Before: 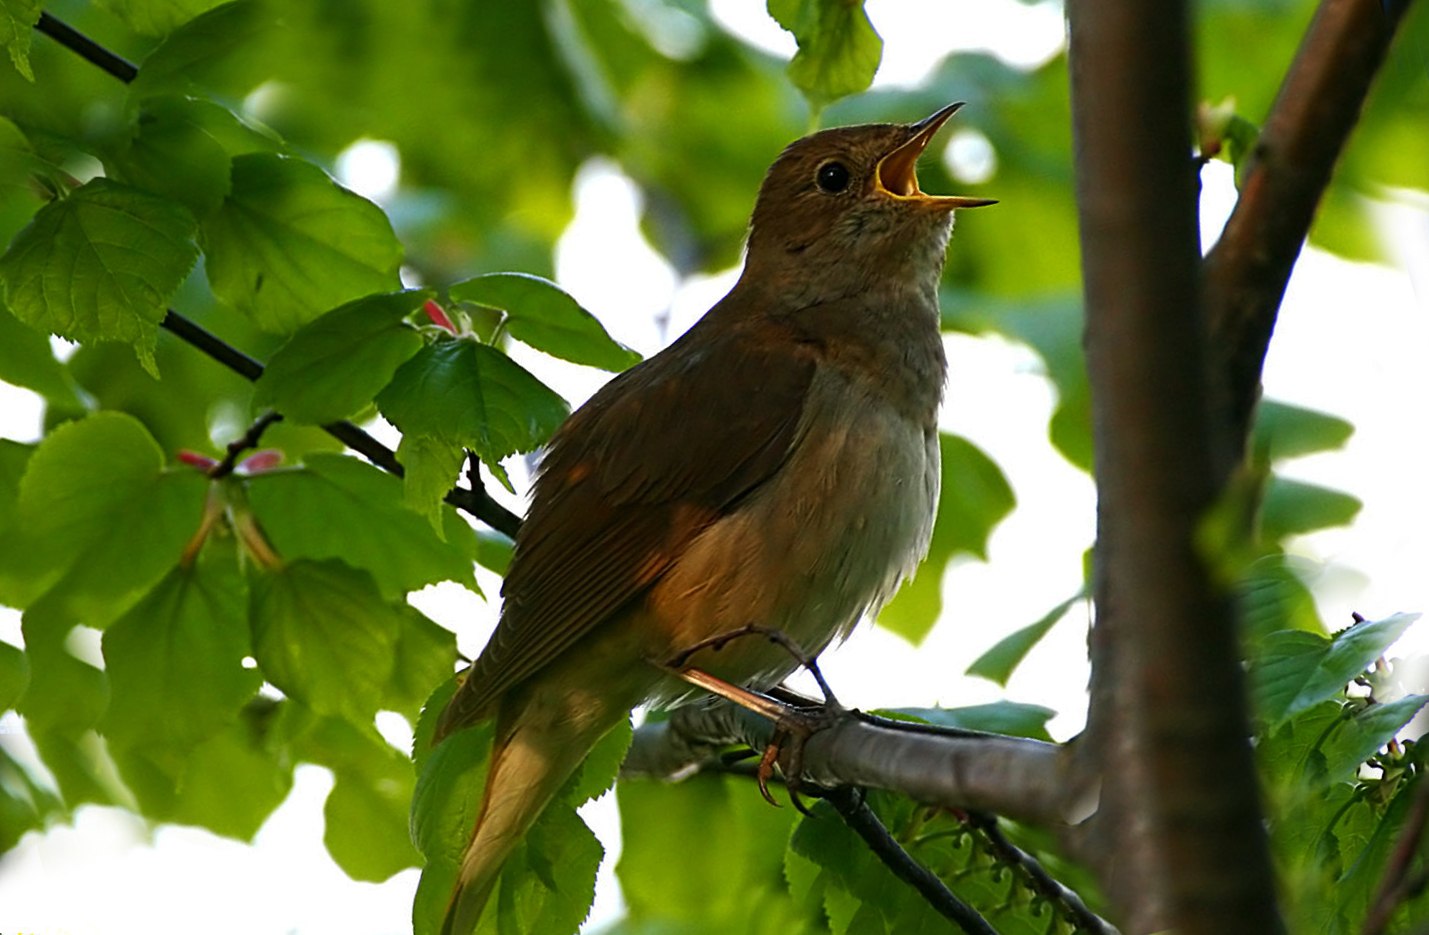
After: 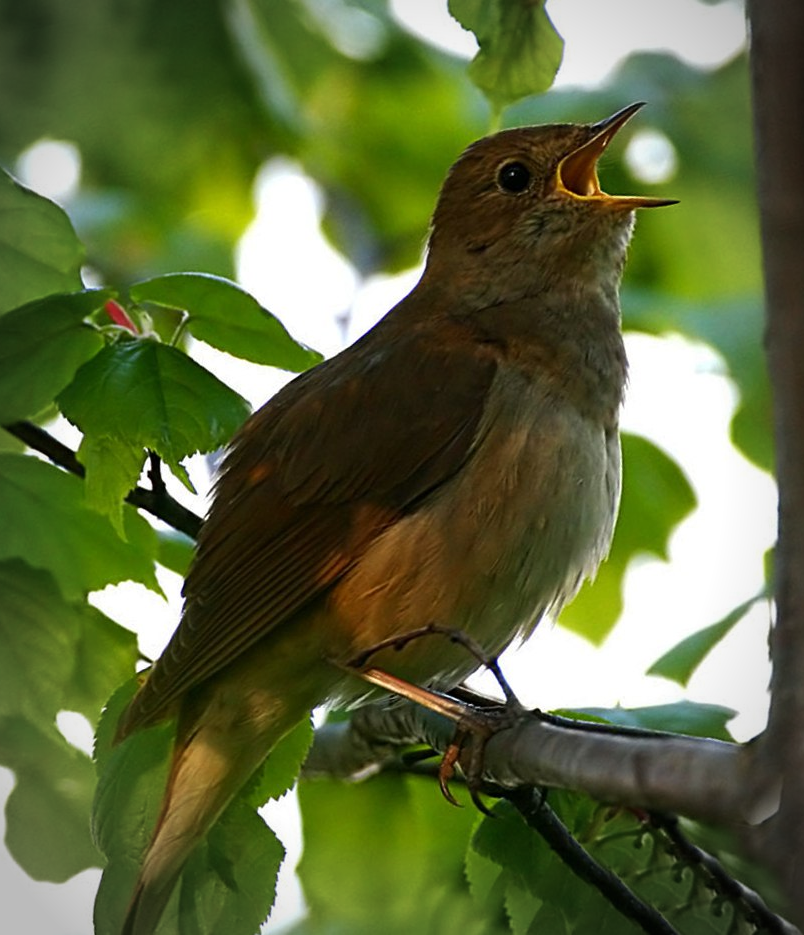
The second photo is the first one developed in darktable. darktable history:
vignetting: automatic ratio true
crop and rotate: left 22.373%, right 21.303%
exposure: exposure -0.001 EV, compensate exposure bias true, compensate highlight preservation false
